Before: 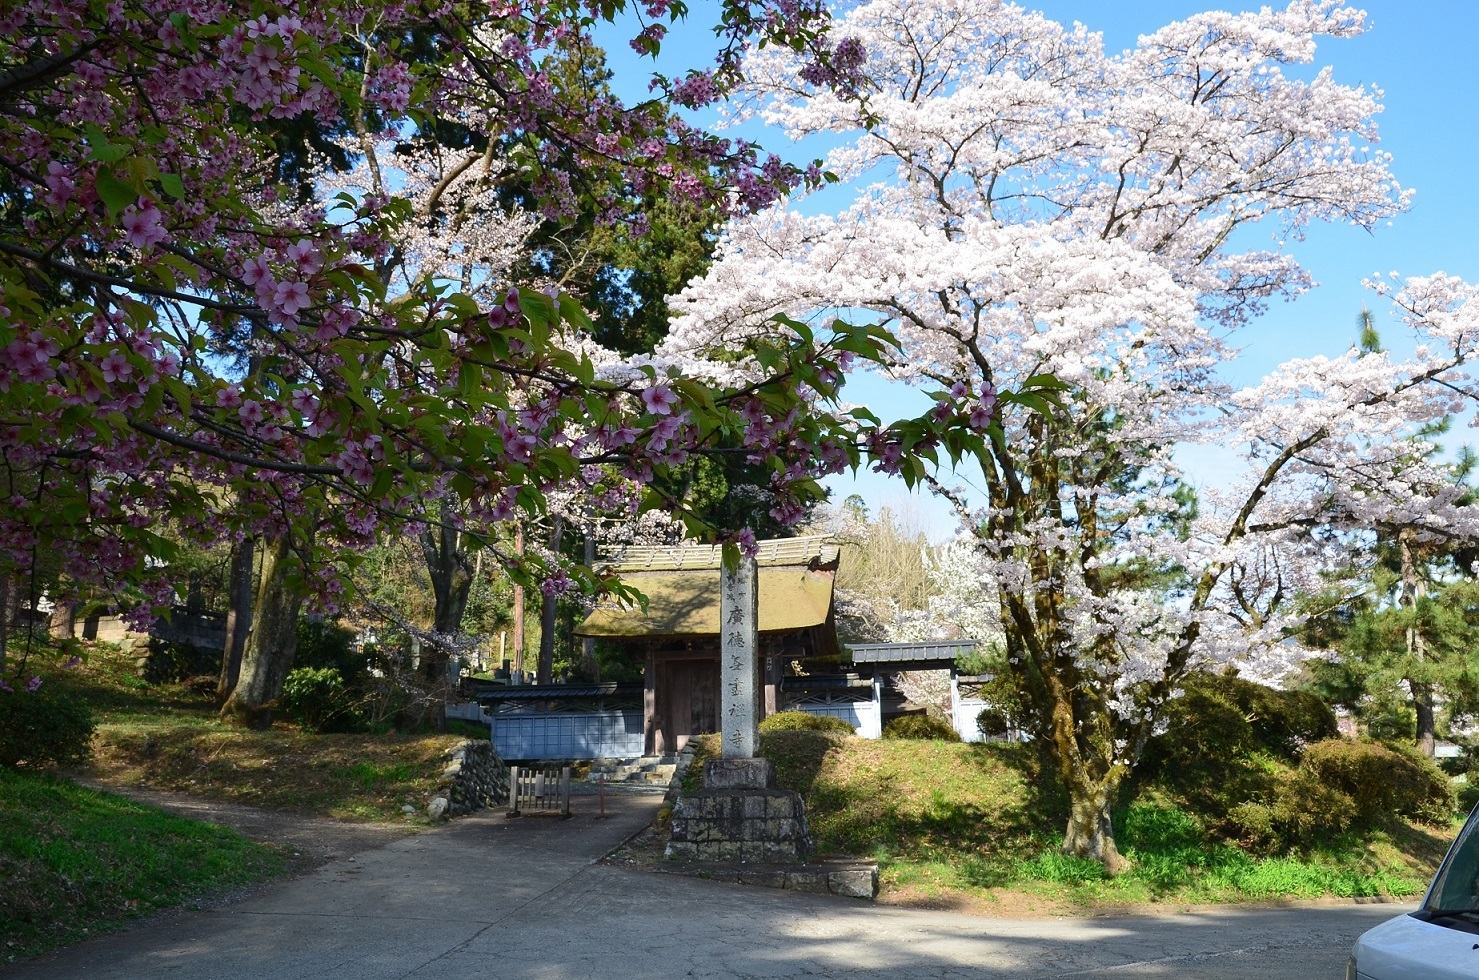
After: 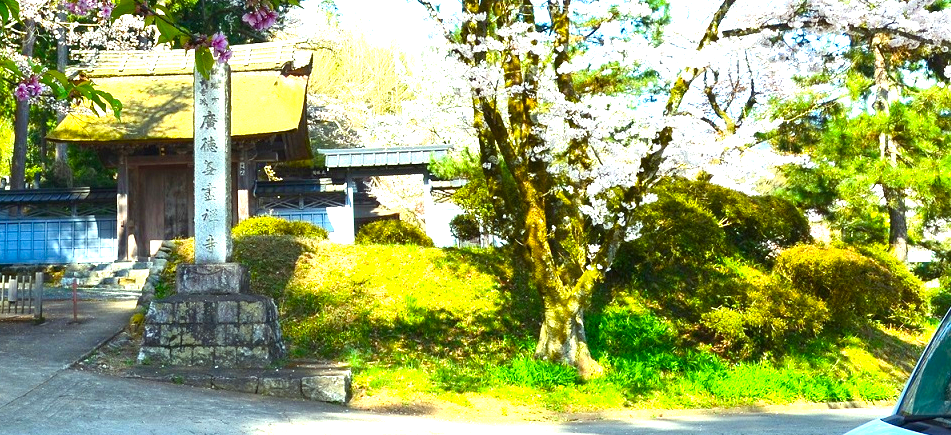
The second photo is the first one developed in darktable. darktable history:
exposure: exposure 1.513 EV, compensate exposure bias true, compensate highlight preservation false
crop and rotate: left 35.644%, top 50.596%, bottom 4.93%
color correction: highlights a* -8.05, highlights b* 3.56
color balance rgb: linear chroma grading › global chroma 14.573%, perceptual saturation grading › global saturation 31.095%, global vibrance 0.583%
